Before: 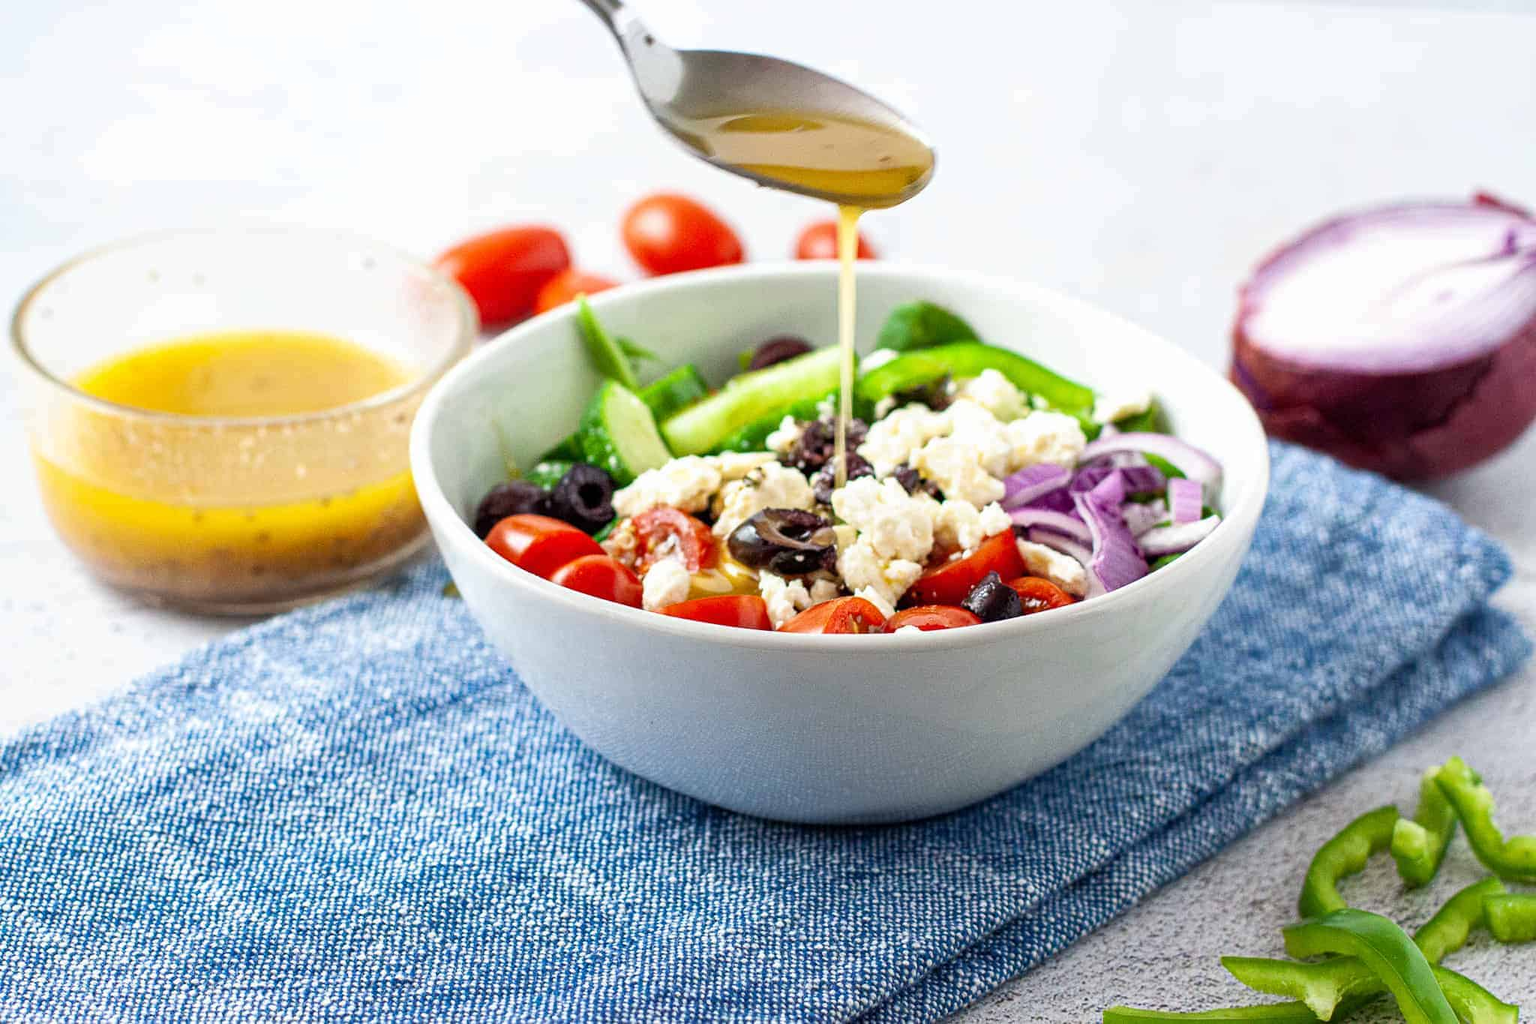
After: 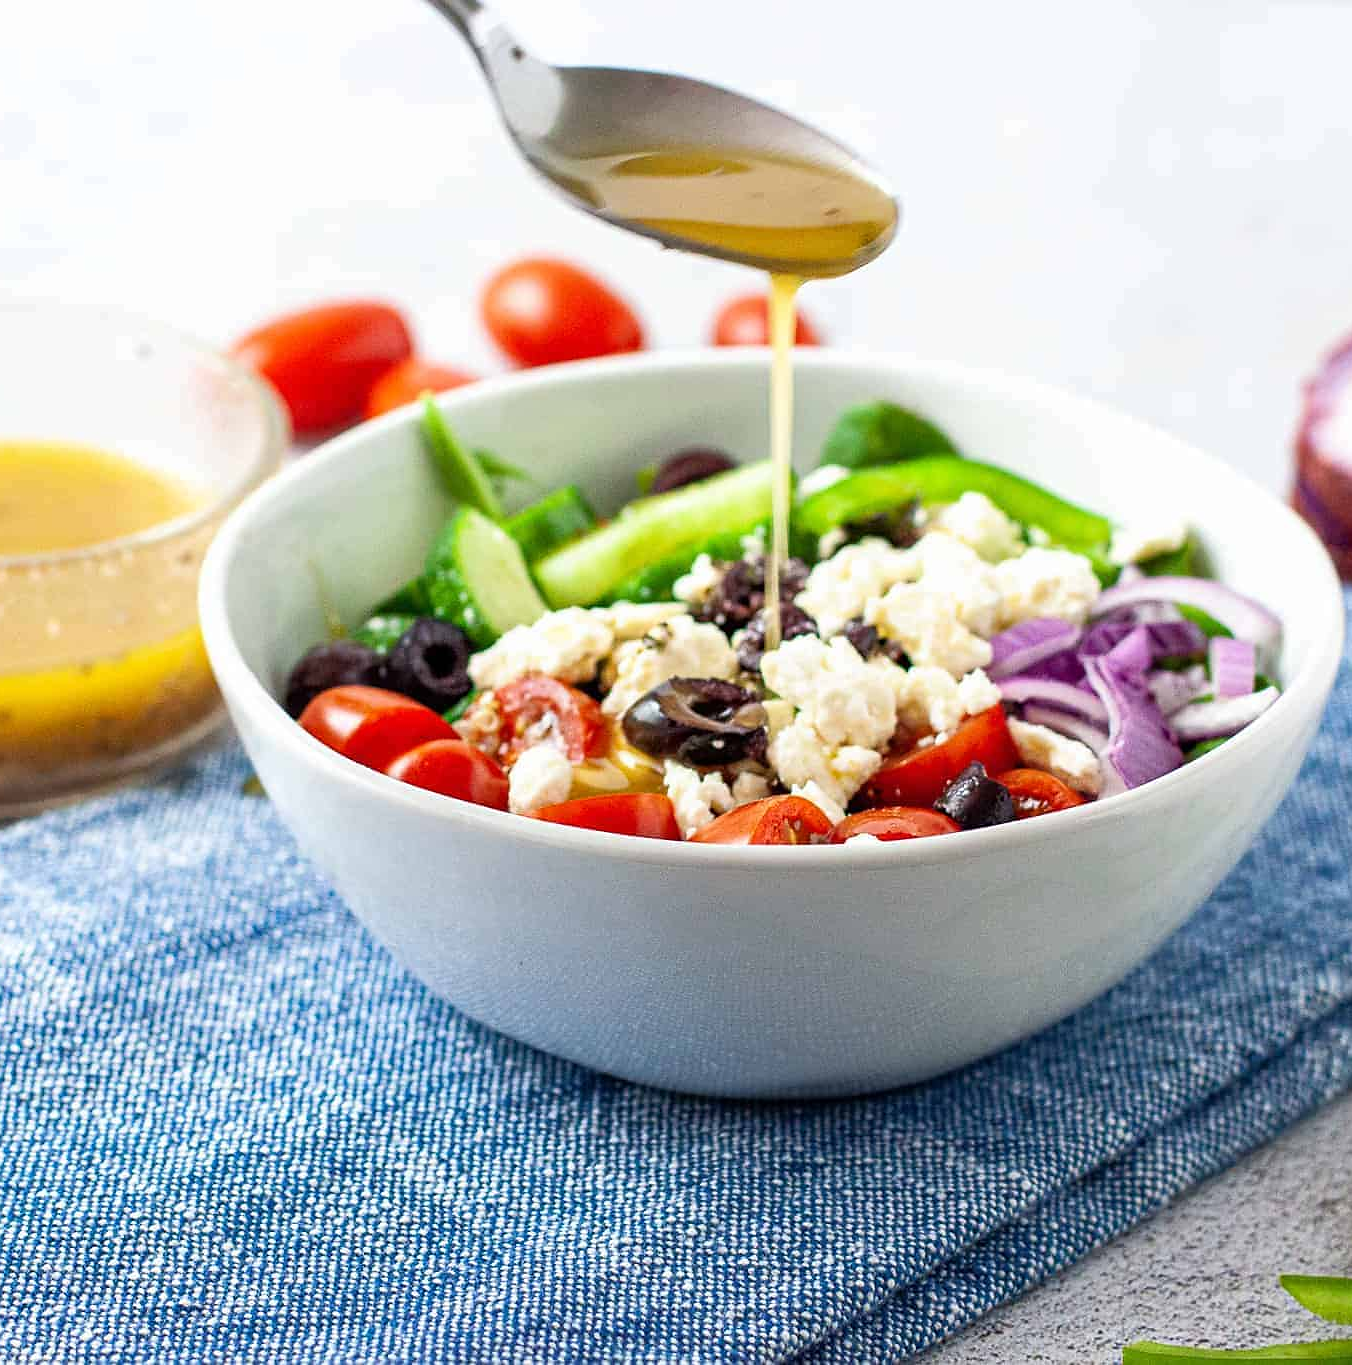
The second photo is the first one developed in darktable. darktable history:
tone equalizer: smoothing diameter 24.83%, edges refinement/feathering 11.18, preserve details guided filter
sharpen: radius 0.997, threshold 1.049
crop: left 16.993%, right 16.95%
